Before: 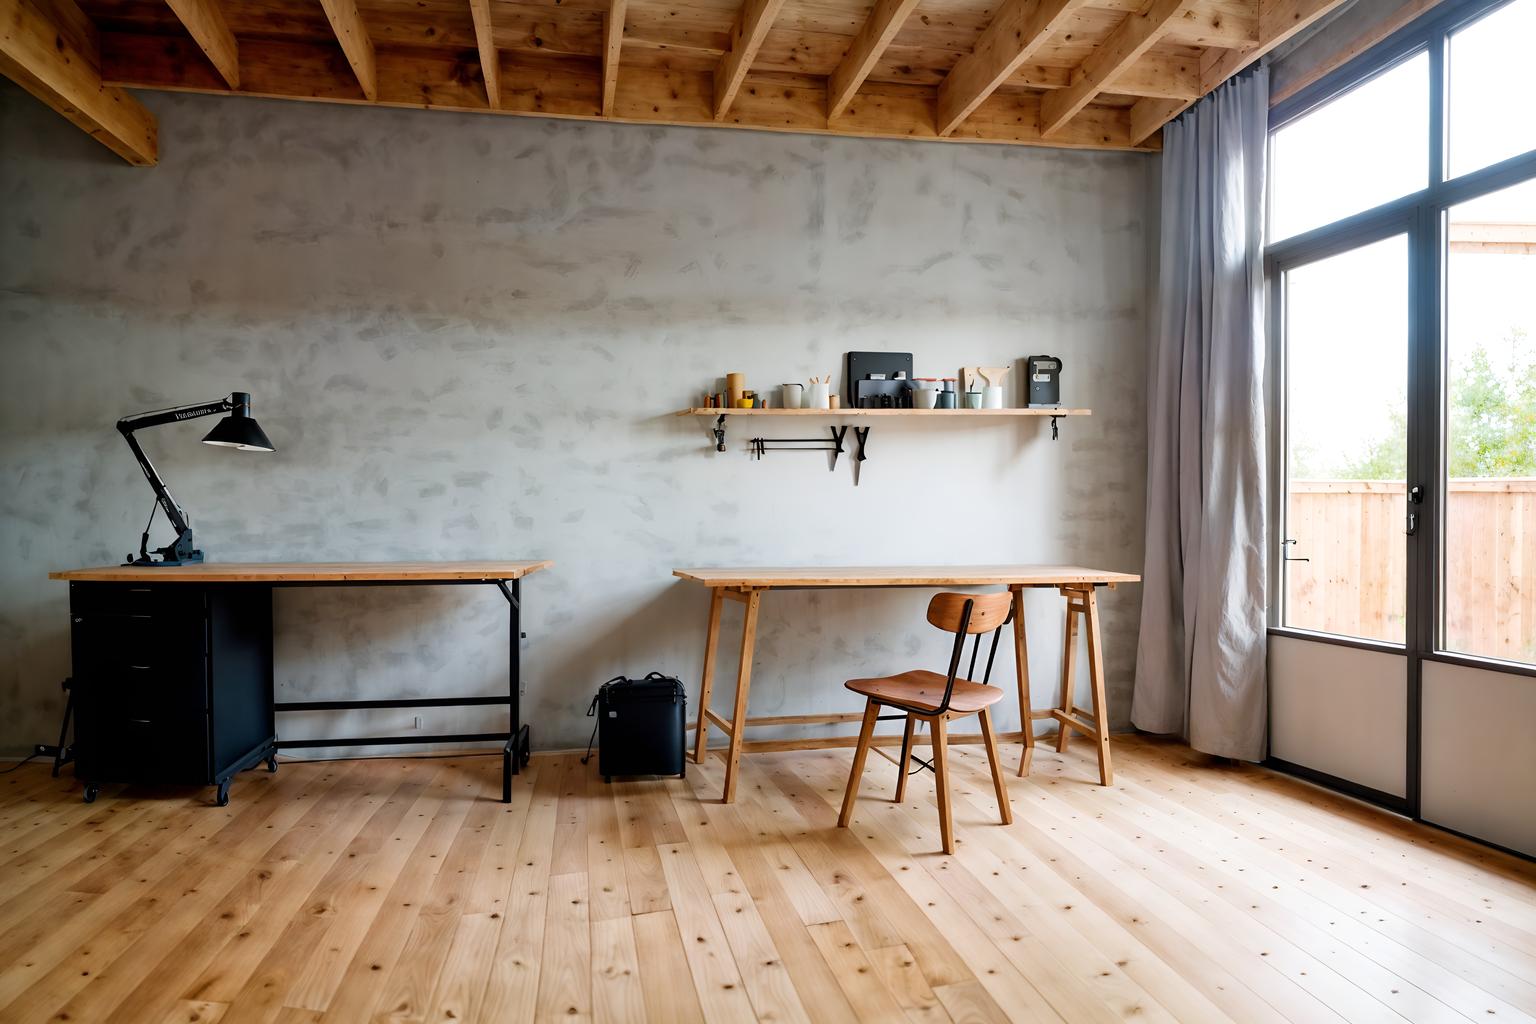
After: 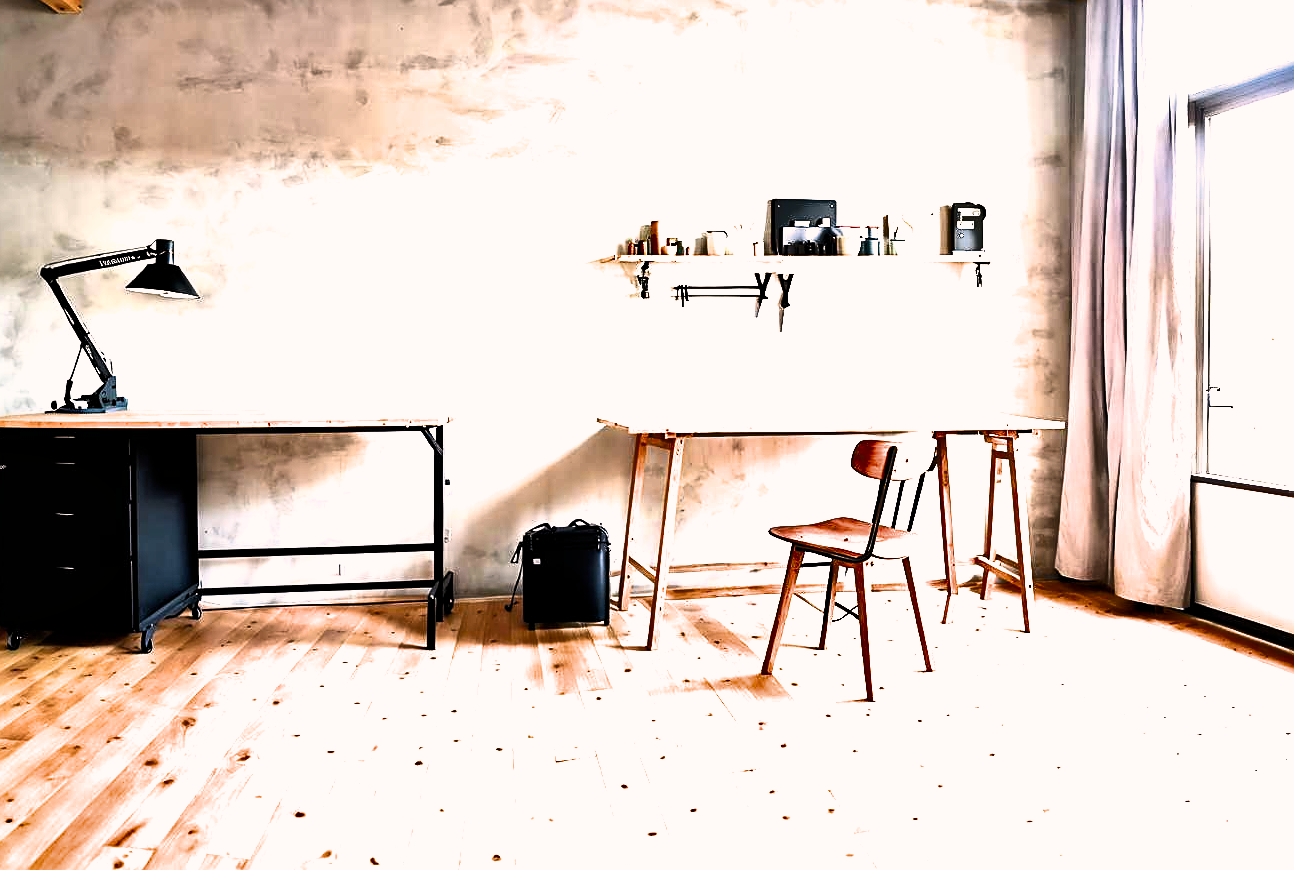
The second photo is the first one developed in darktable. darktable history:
exposure: black level correction 0, exposure 1.911 EV, compensate exposure bias true, compensate highlight preservation false
color correction: highlights a* 6.86, highlights b* 4.31
shadows and highlights: low approximation 0.01, soften with gaussian
sharpen: on, module defaults
crop and rotate: left 5.009%, top 15.014%, right 10.709%
filmic rgb: black relative exposure -8.23 EV, white relative exposure 2.2 EV, target white luminance 99.911%, hardness 7.12, latitude 74.28%, contrast 1.325, highlights saturation mix -2.1%, shadows ↔ highlights balance 30.47%
